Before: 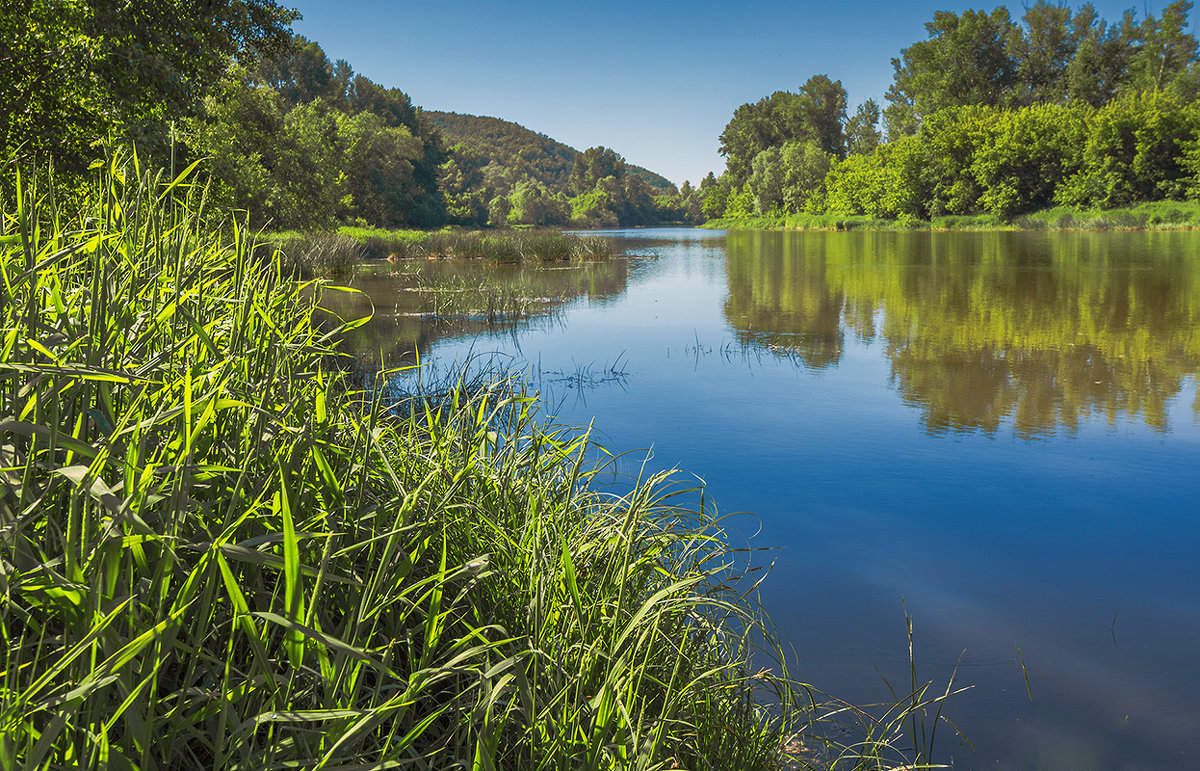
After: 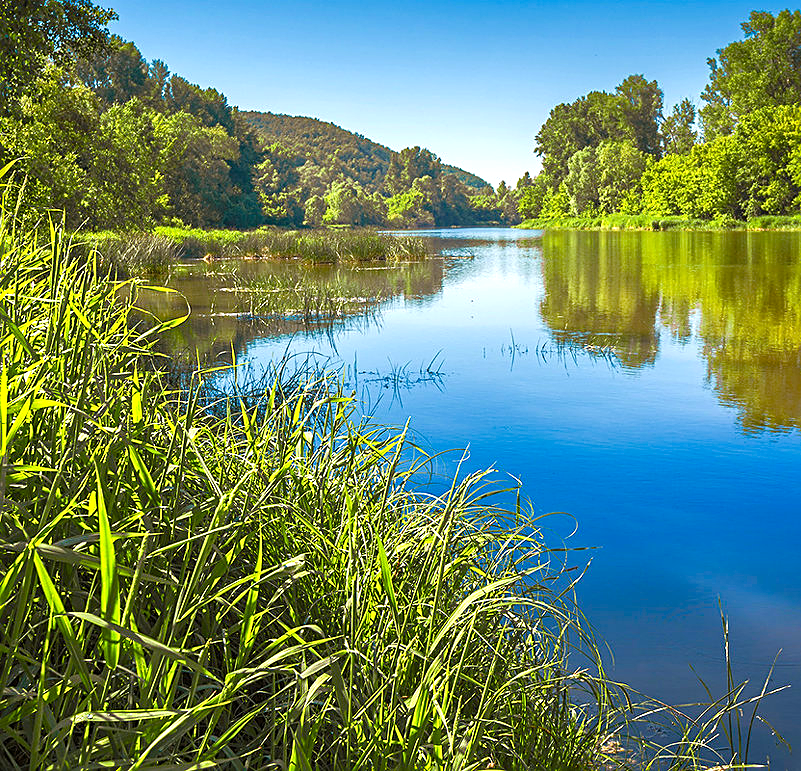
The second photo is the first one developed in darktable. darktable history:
sharpen: on, module defaults
exposure: black level correction 0, exposure 0.694 EV, compensate highlight preservation false
color balance rgb: power › luminance -3.609%, power › hue 141.6°, perceptual saturation grading › global saturation 24.264%, perceptual saturation grading › highlights -24.562%, perceptual saturation grading › mid-tones 23.936%, perceptual saturation grading › shadows 40.175%, global vibrance 20%
crop: left 15.414%, right 17.811%
